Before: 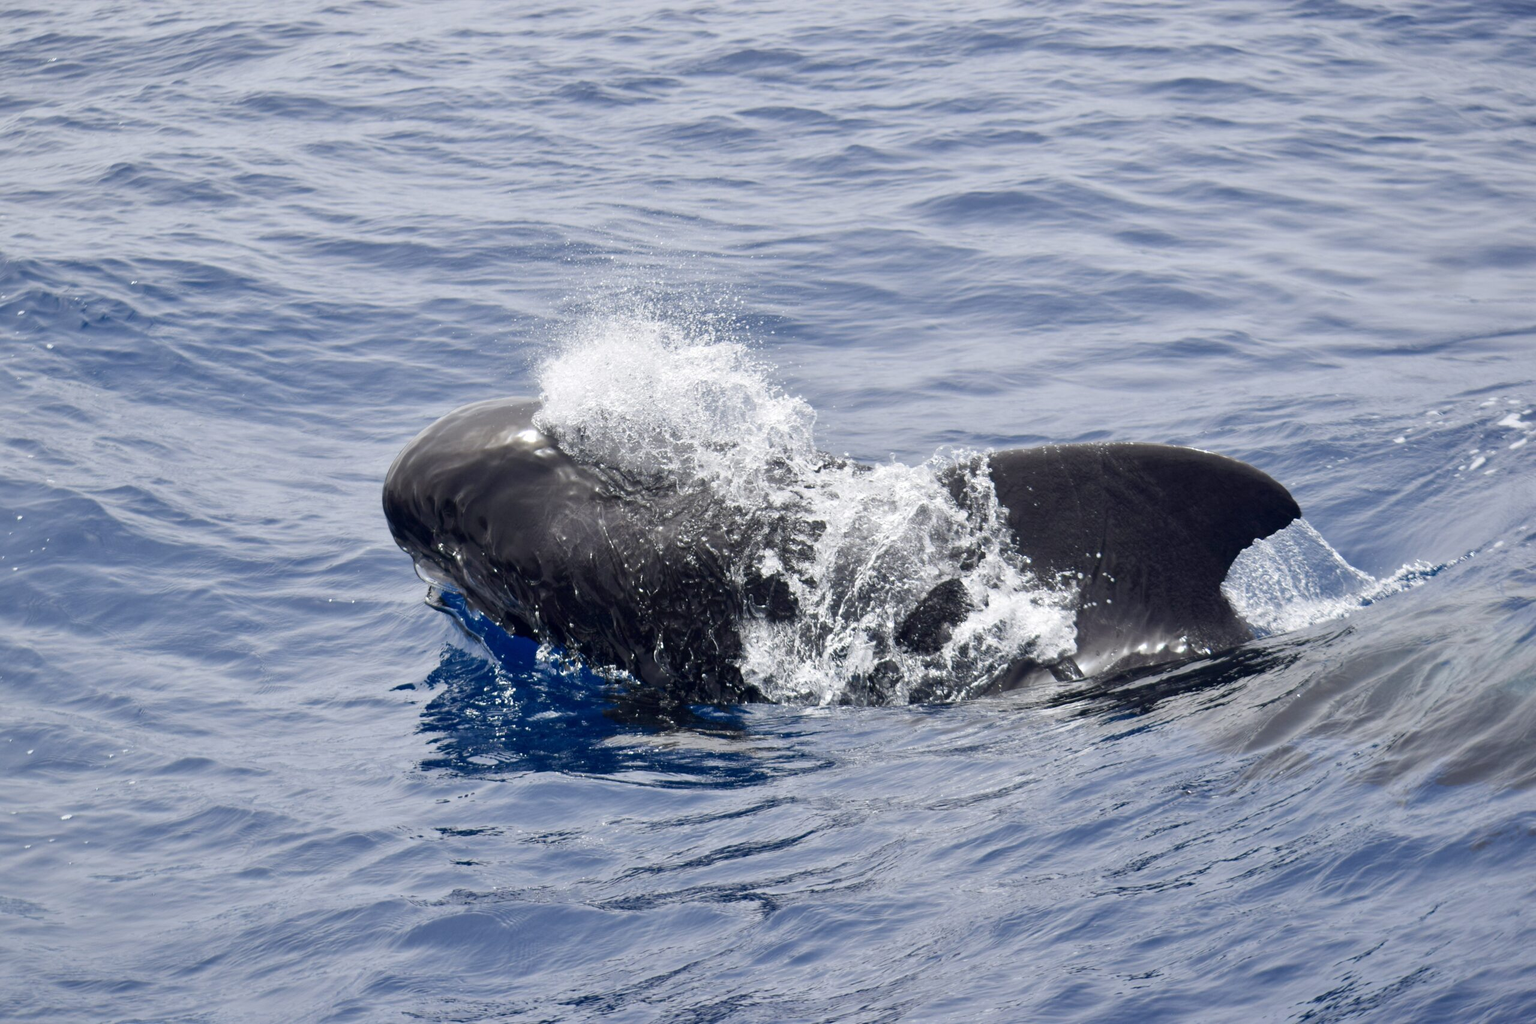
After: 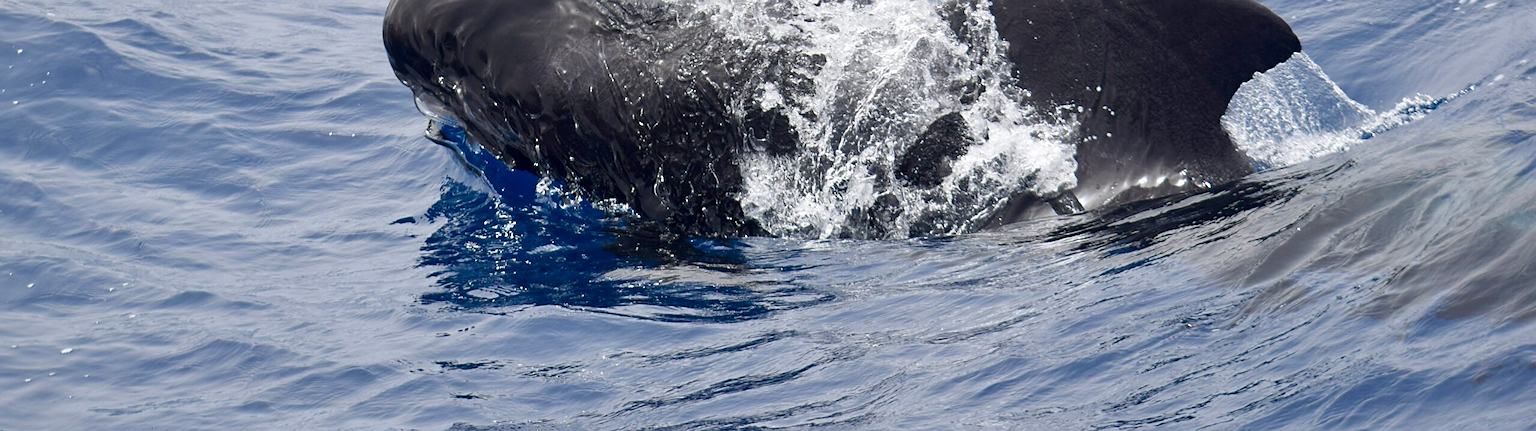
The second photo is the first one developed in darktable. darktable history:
sharpen: on, module defaults
crop: top 45.591%, bottom 12.266%
